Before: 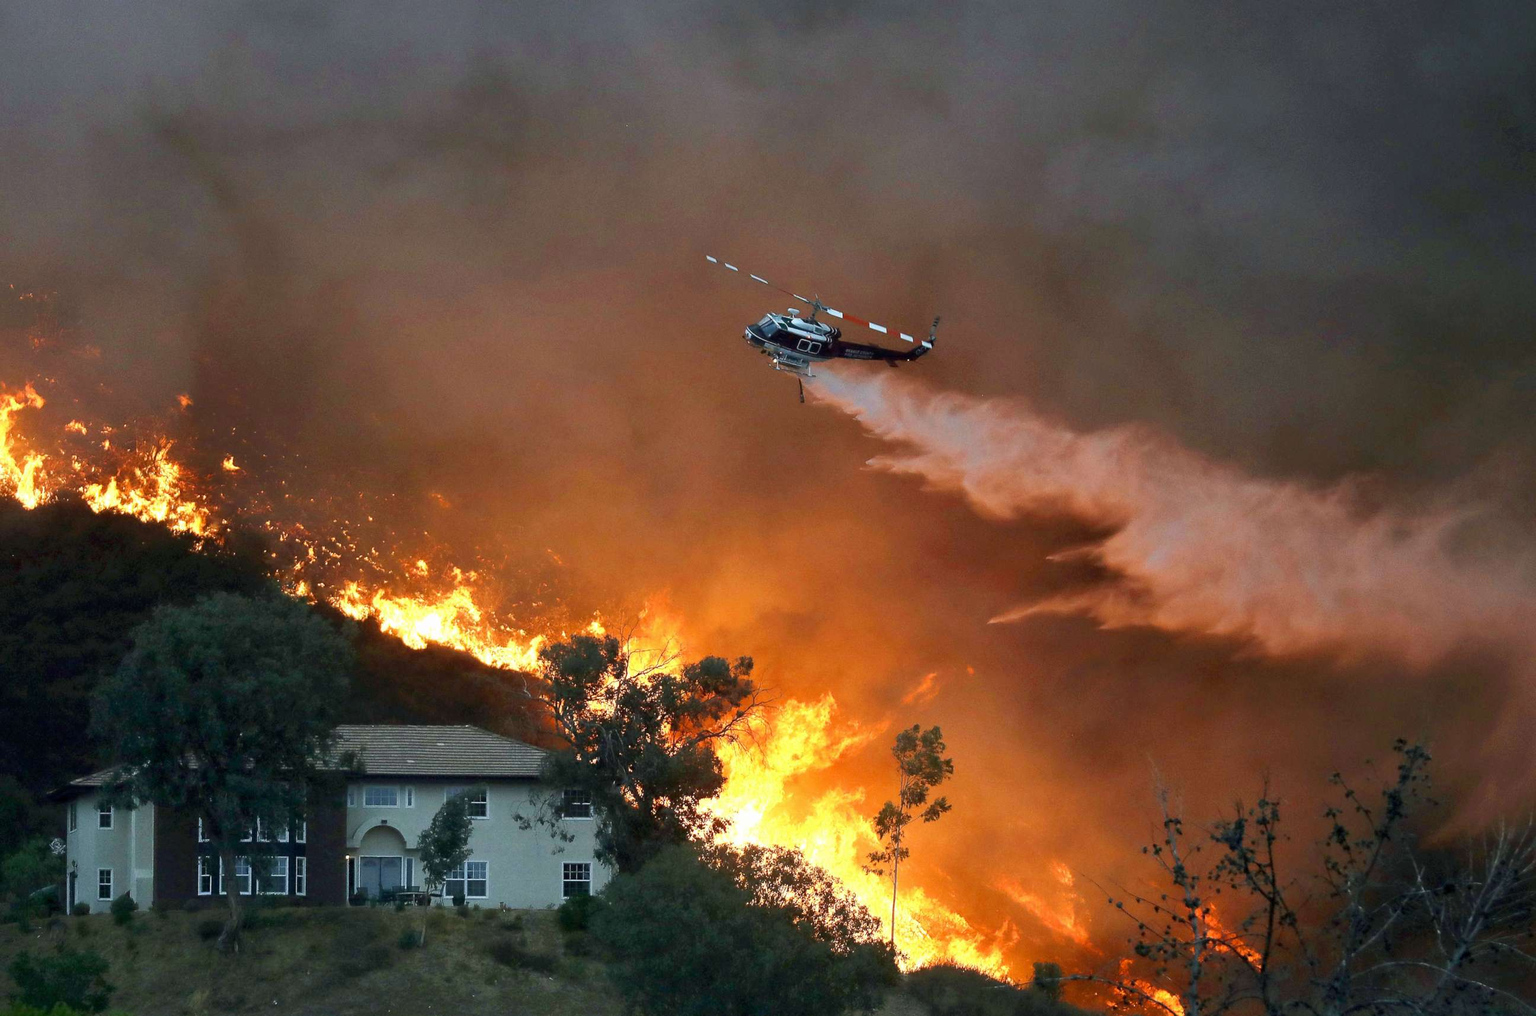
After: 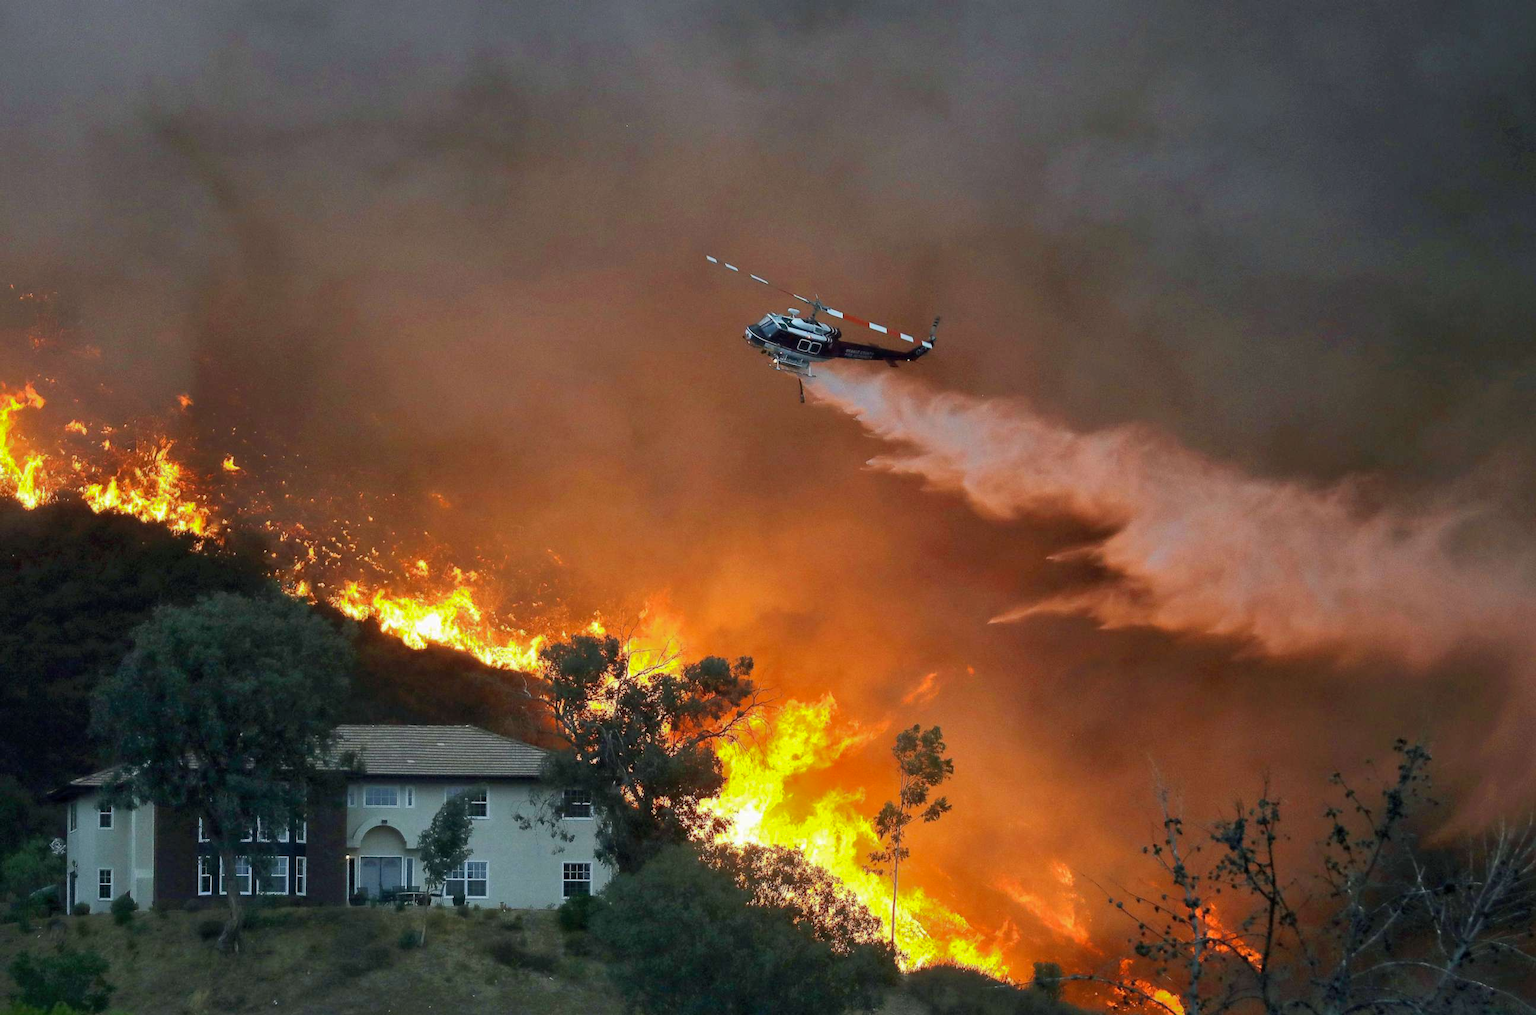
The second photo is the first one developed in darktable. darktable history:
shadows and highlights: shadows 25.95, highlights -69.06
